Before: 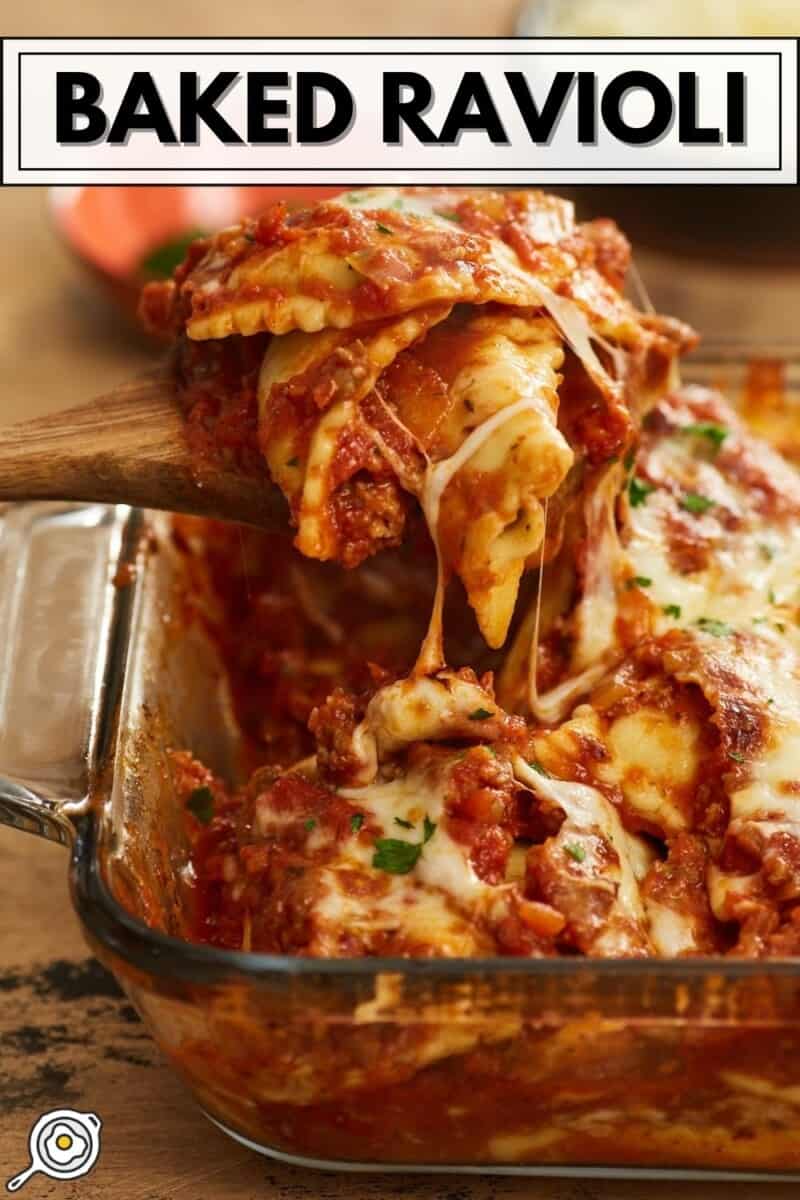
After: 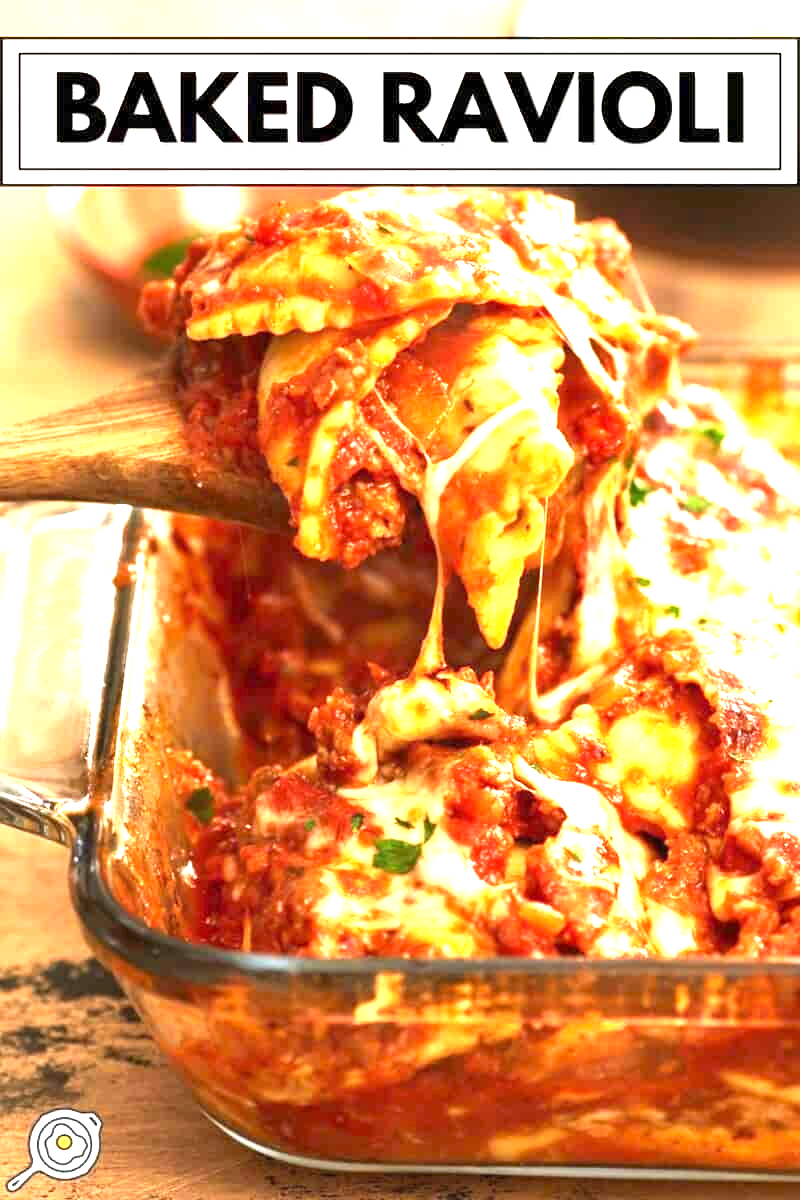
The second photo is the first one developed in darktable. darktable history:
exposure: exposure 2.026 EV, compensate highlight preservation false
